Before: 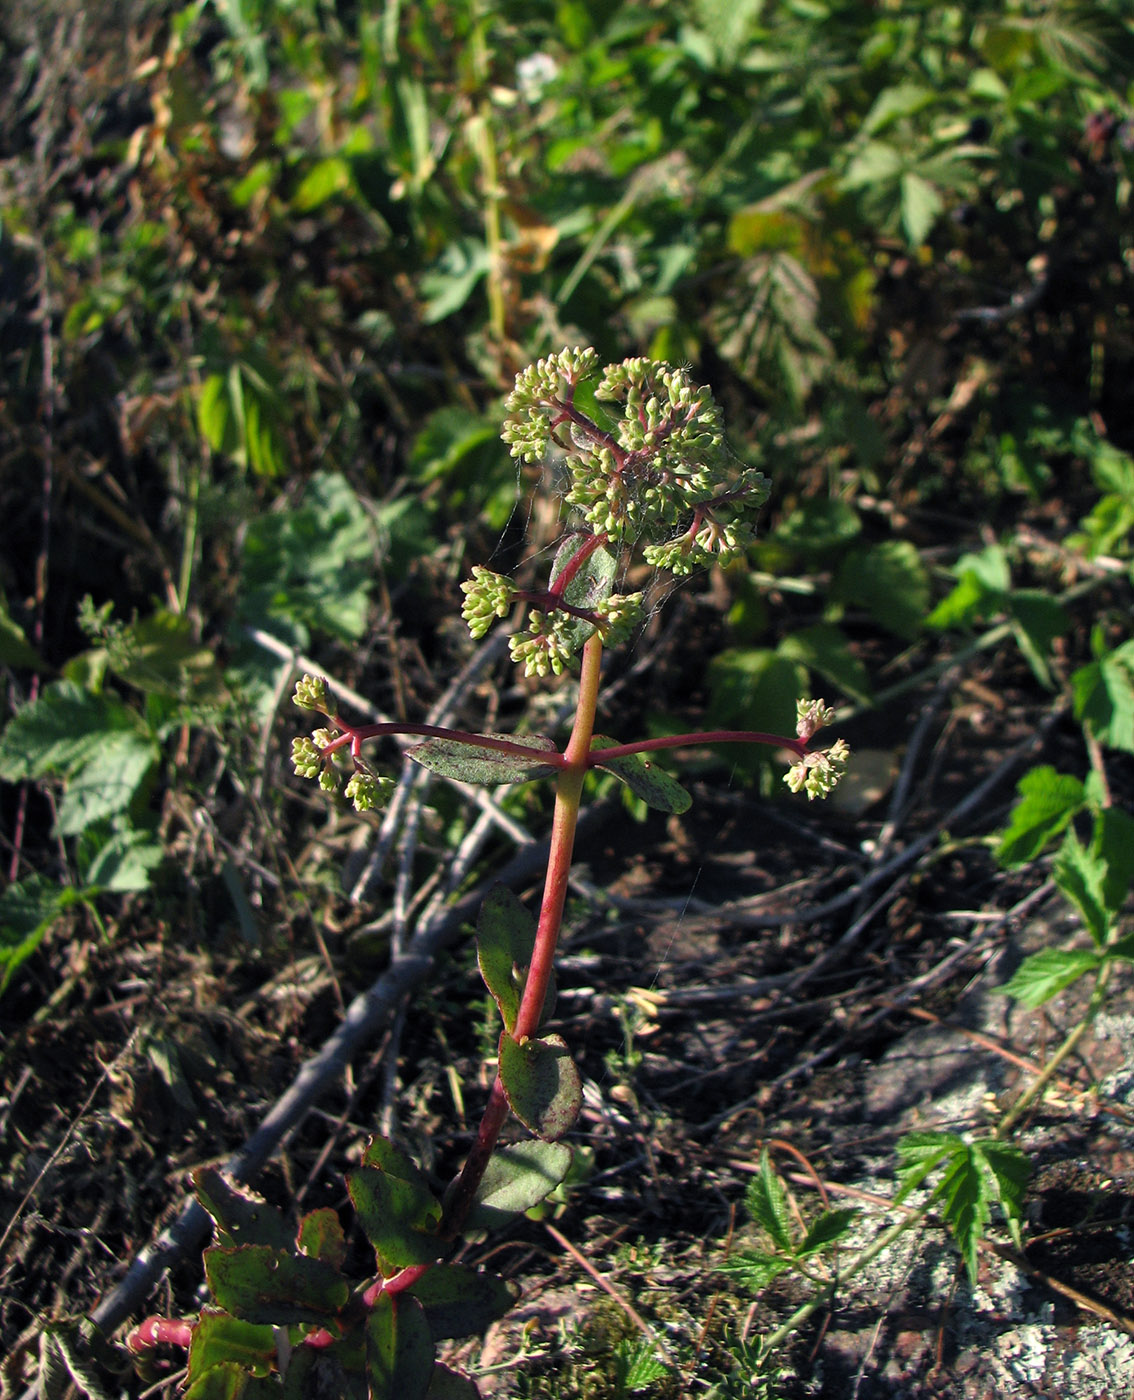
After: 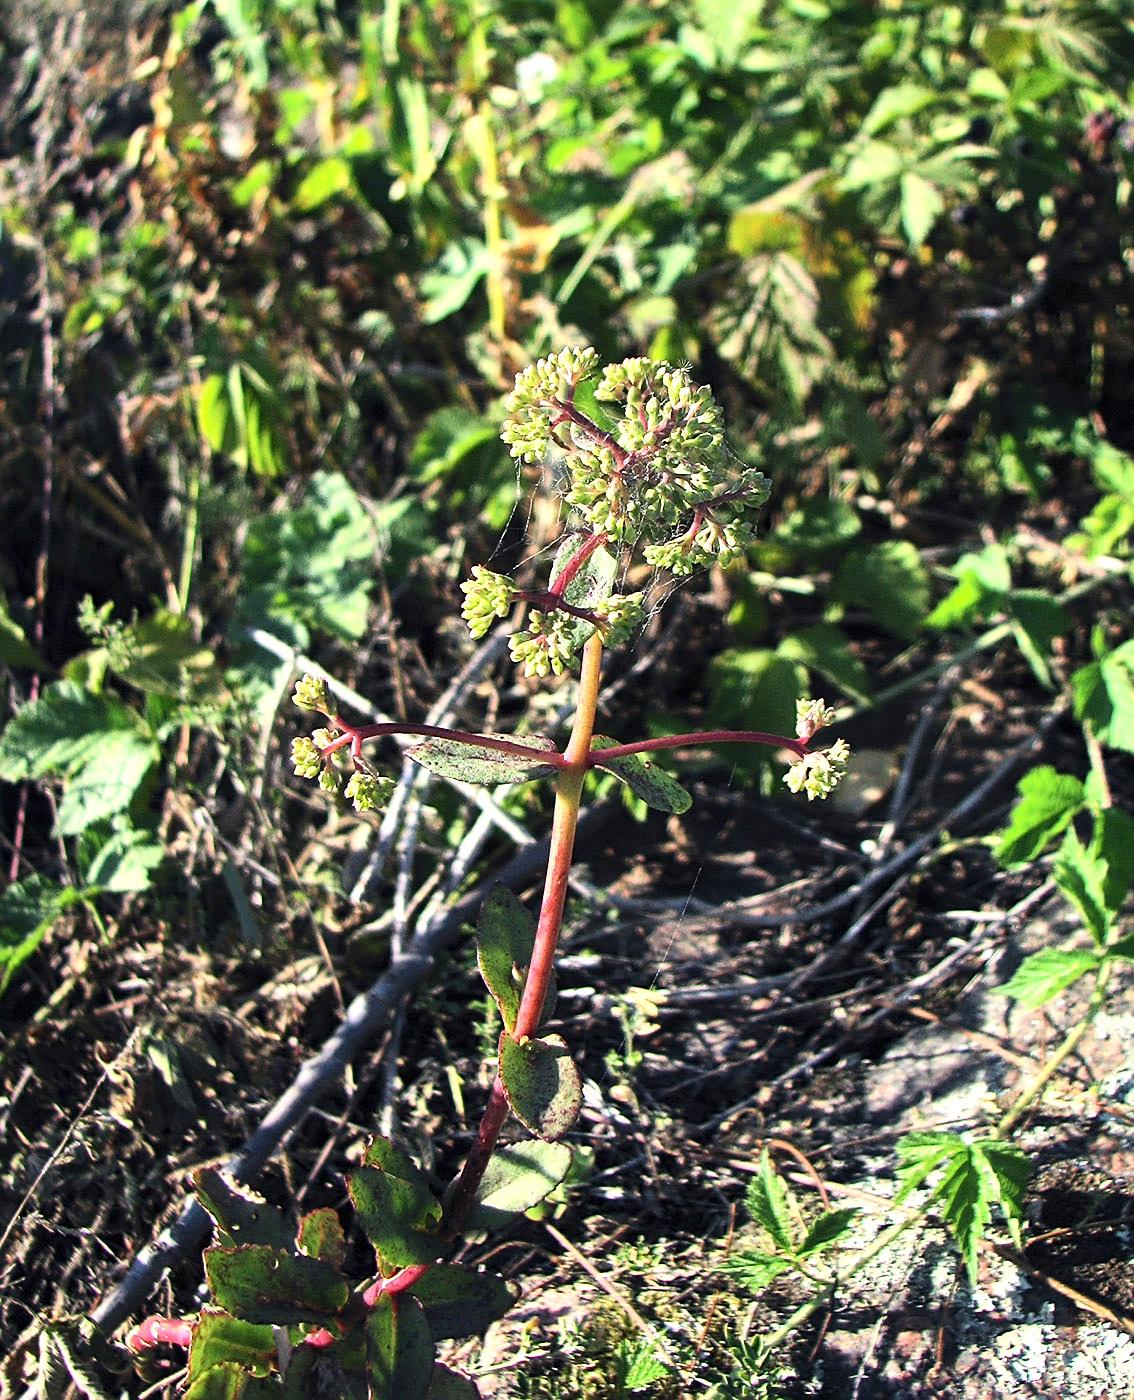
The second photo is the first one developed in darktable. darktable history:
exposure: black level correction 0, exposure 1.103 EV, compensate exposure bias true, compensate highlight preservation false
contrast brightness saturation: contrast 0.239, brightness 0.088
sharpen: amount 0.467
